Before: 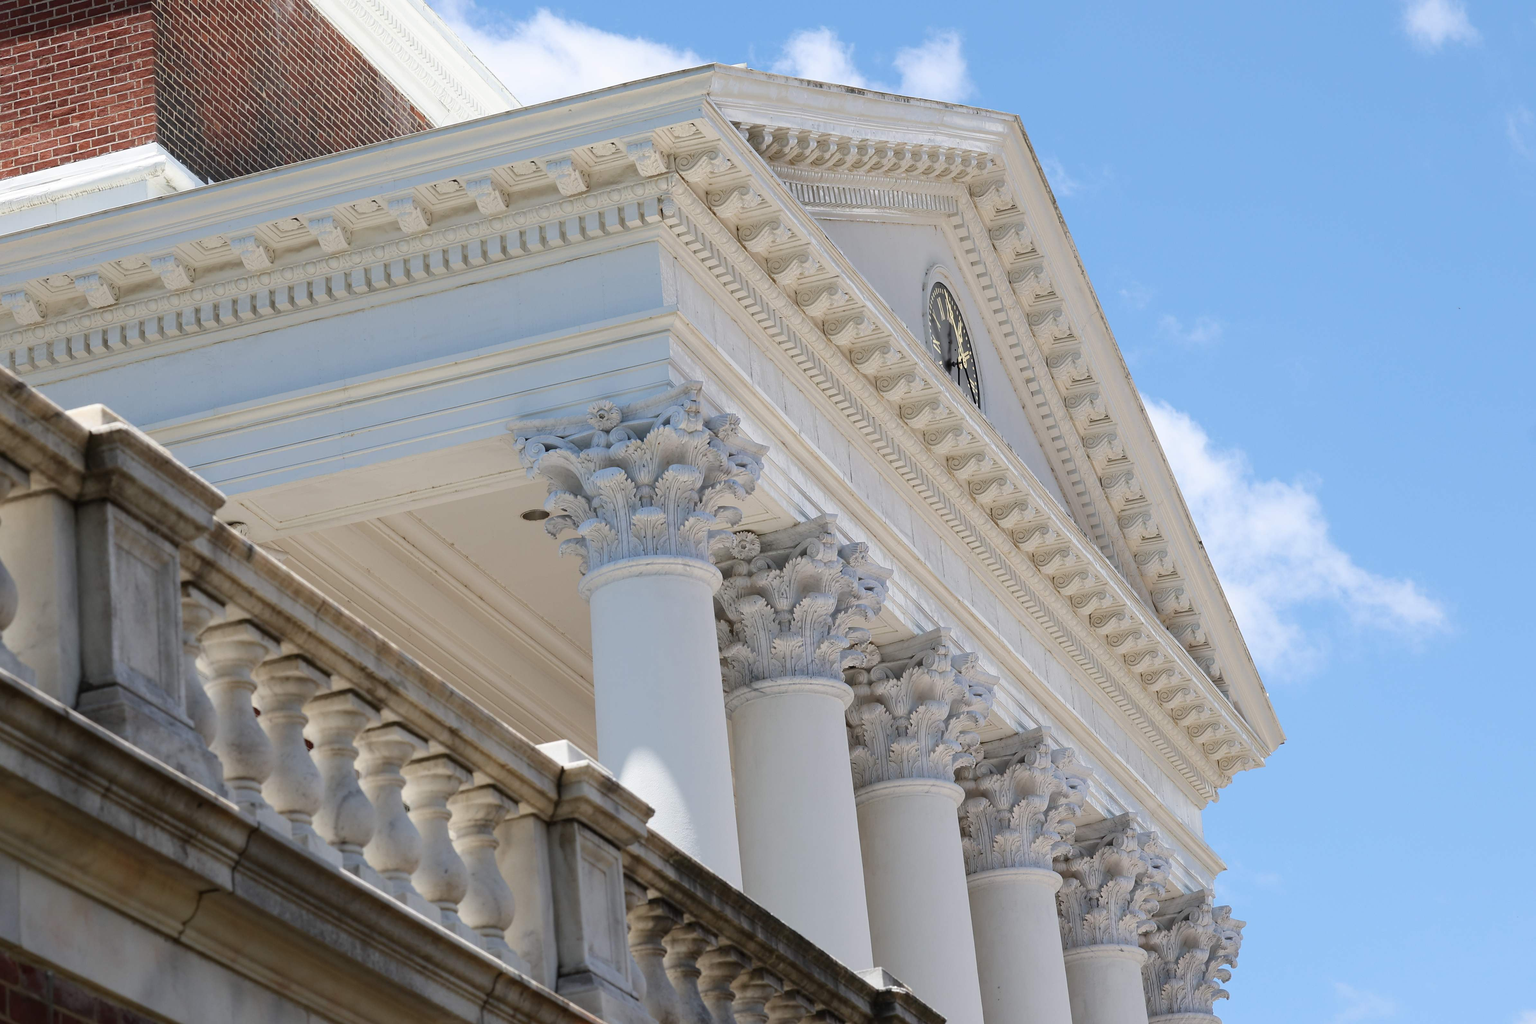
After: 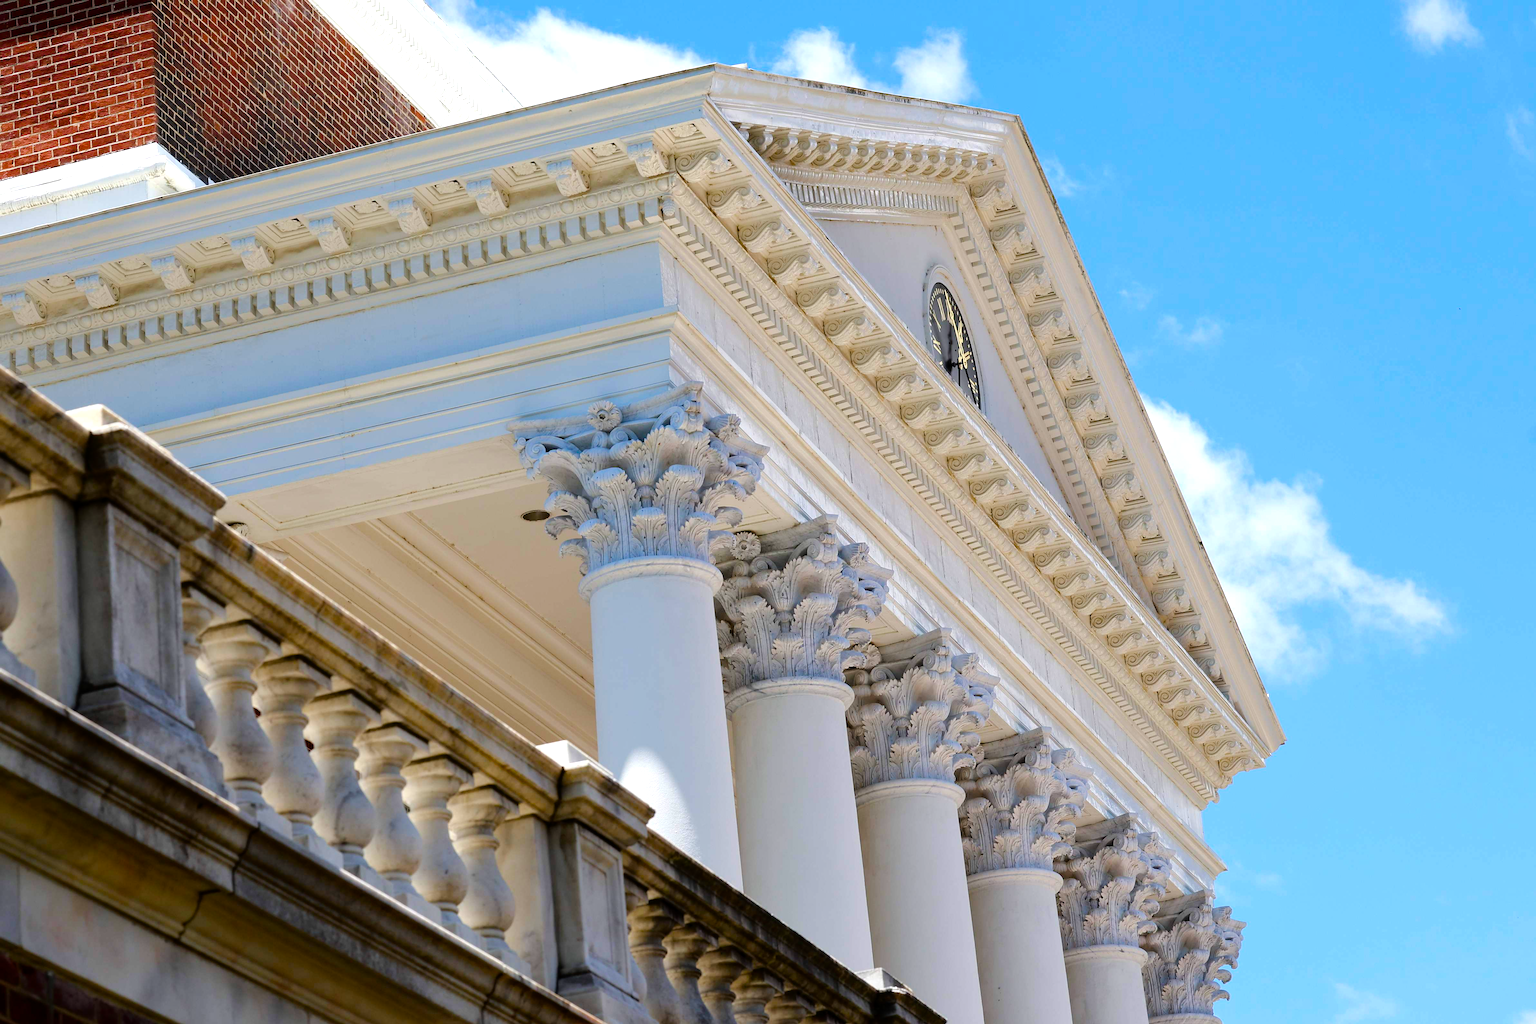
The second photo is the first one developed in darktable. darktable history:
rgb curve: curves: ch0 [(0, 0) (0.136, 0.078) (0.262, 0.245) (0.414, 0.42) (1, 1)], compensate middle gray true, preserve colors basic power
shadows and highlights: radius 121.13, shadows 21.4, white point adjustment -9.72, highlights -14.39, soften with gaussian
color balance rgb: global offset › luminance -0.37%, perceptual saturation grading › highlights -17.77%, perceptual saturation grading › mid-tones 33.1%, perceptual saturation grading › shadows 50.52%, perceptual brilliance grading › highlights 20%, perceptual brilliance grading › mid-tones 20%, perceptual brilliance grading › shadows -20%, global vibrance 50%
